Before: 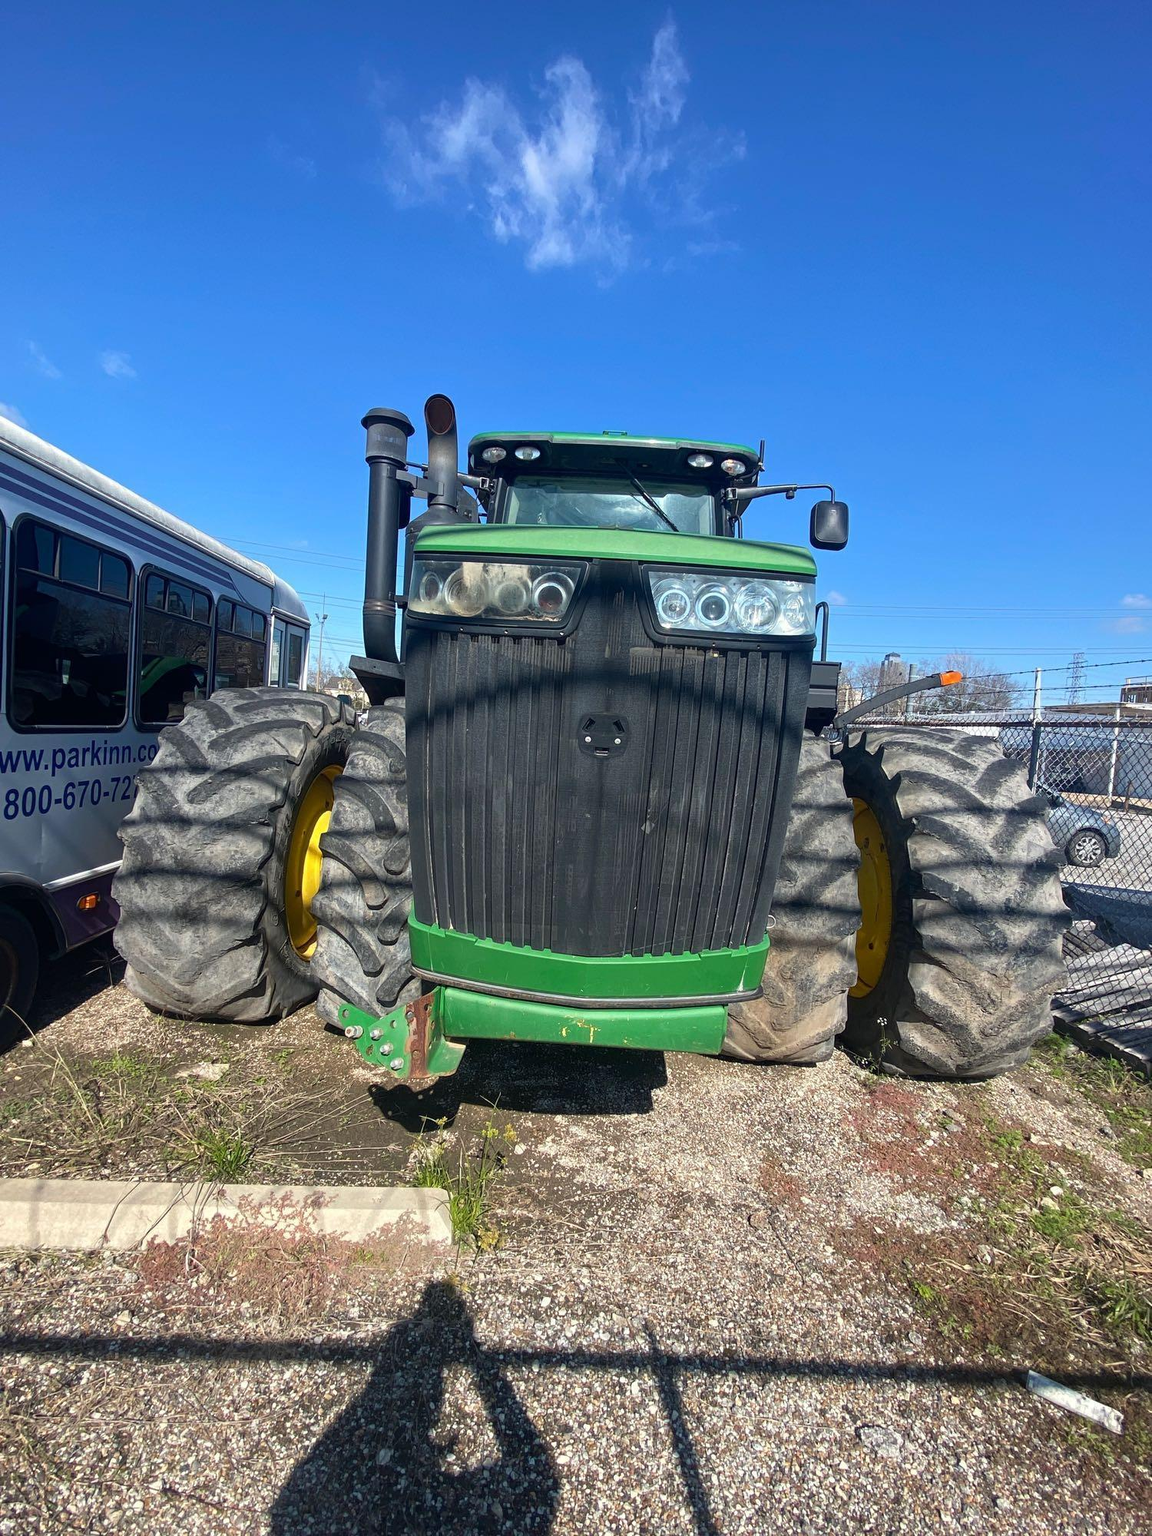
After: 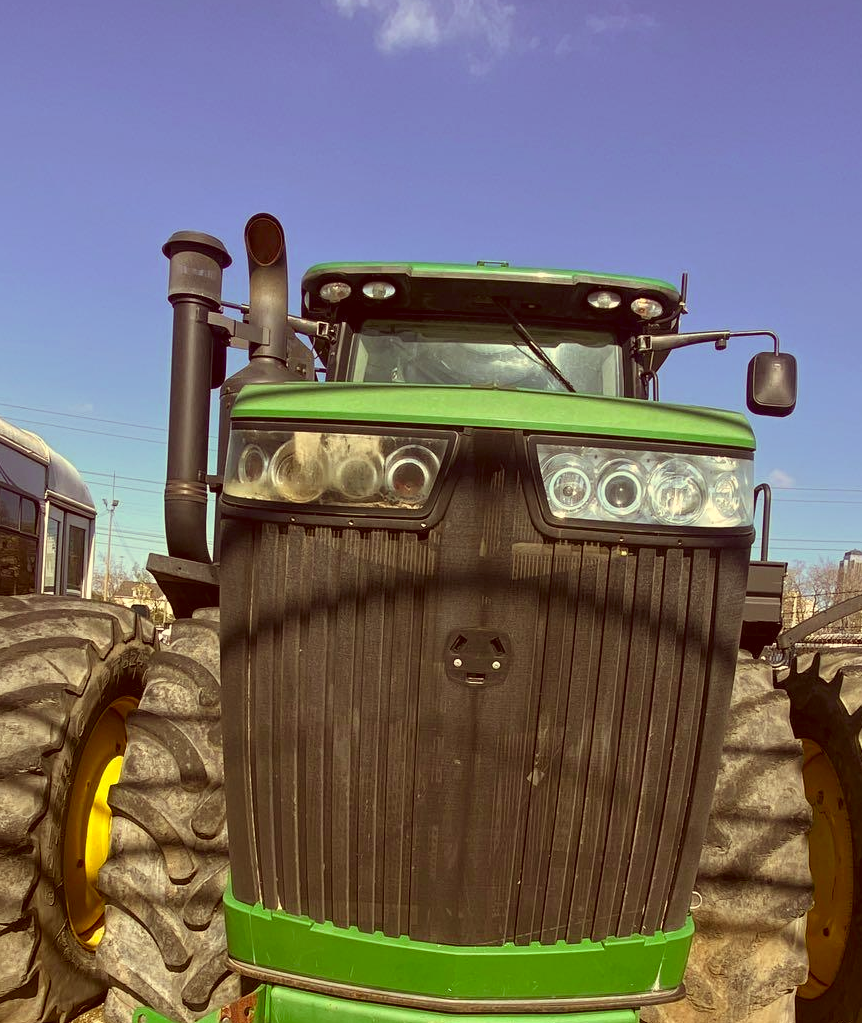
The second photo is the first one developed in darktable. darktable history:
color correction: highlights a* 1.14, highlights b* 24.7, shadows a* 16.18, shadows b* 24.62
crop: left 20.597%, top 15.035%, right 21.894%, bottom 33.766%
